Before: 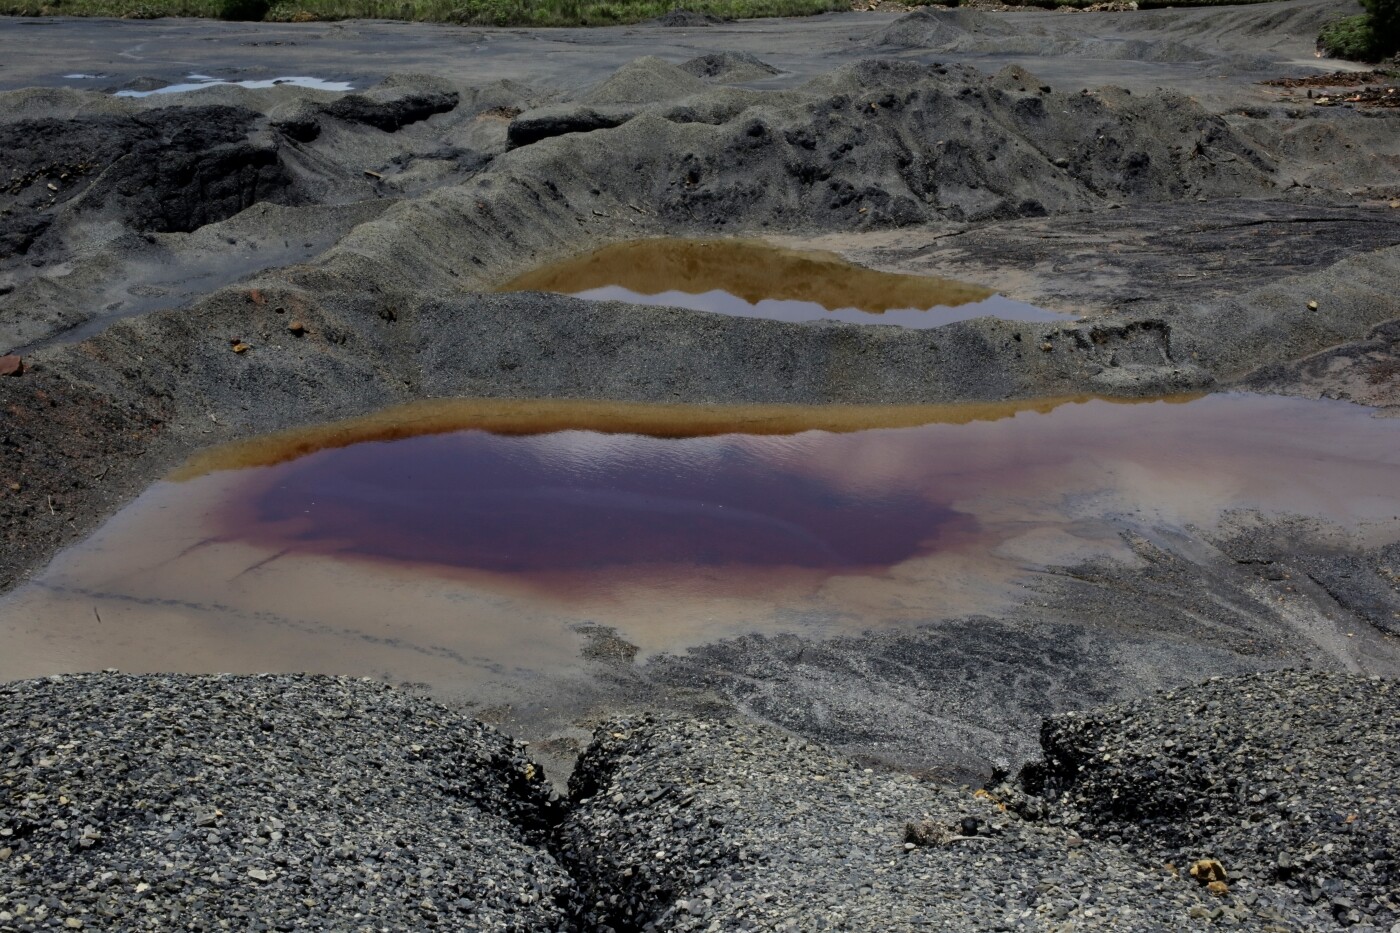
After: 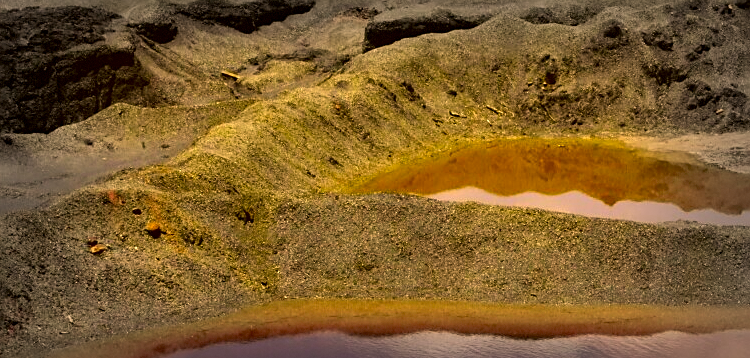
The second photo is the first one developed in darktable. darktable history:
sharpen: on, module defaults
crop: left 10.256%, top 10.616%, right 36.11%, bottom 51.001%
exposure: black level correction 0, exposure 1.2 EV, compensate highlight preservation false
vignetting: fall-off start 52.78%, automatic ratio true, width/height ratio 1.313, shape 0.223, dithering 8-bit output
color correction: highlights a* 10.58, highlights b* 30.55, shadows a* 2.78, shadows b* 16.9, saturation 1.74
